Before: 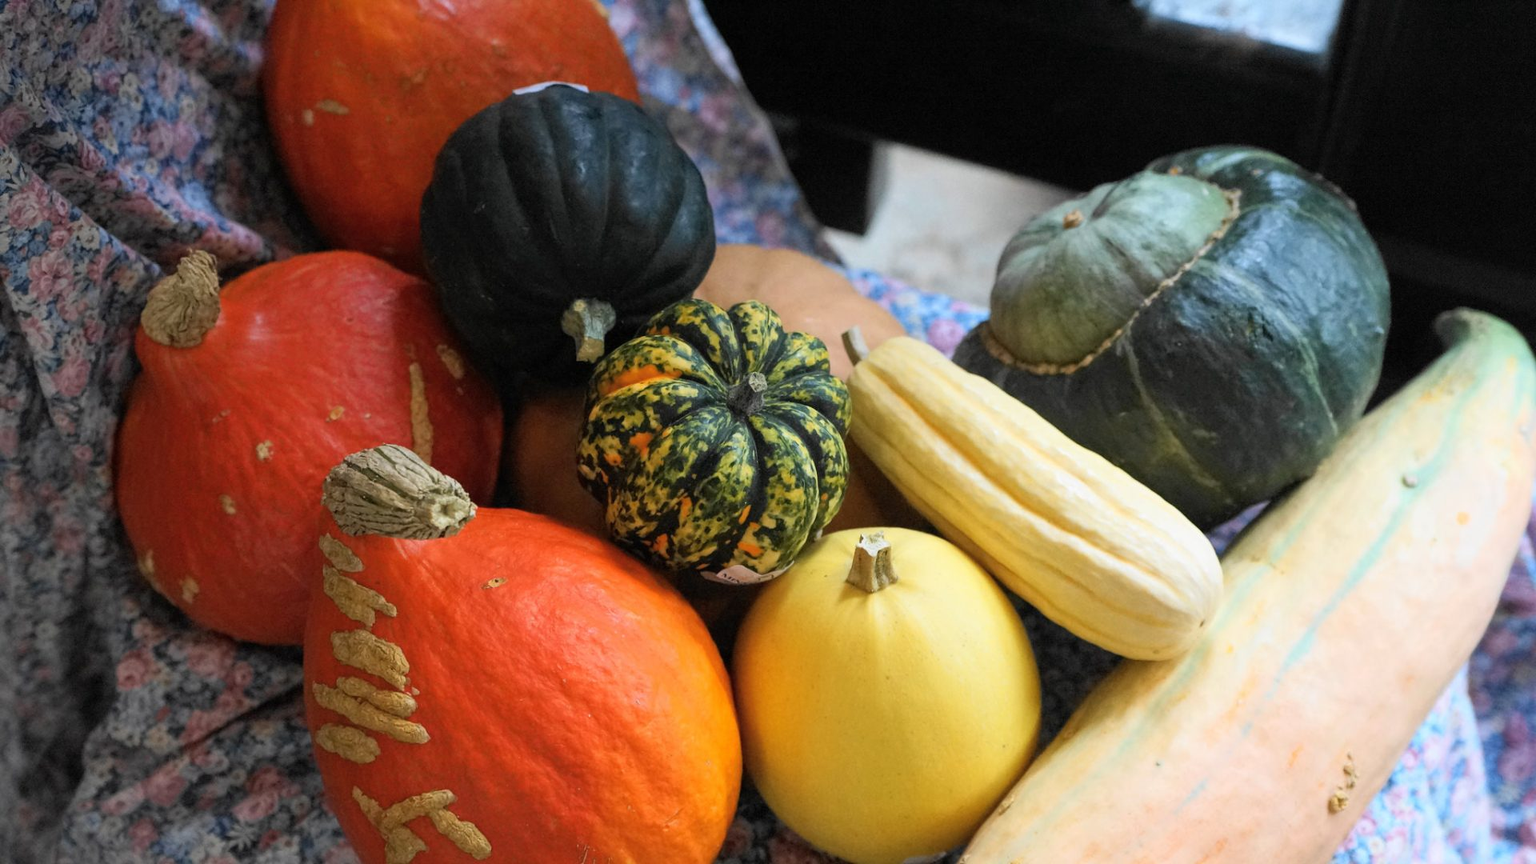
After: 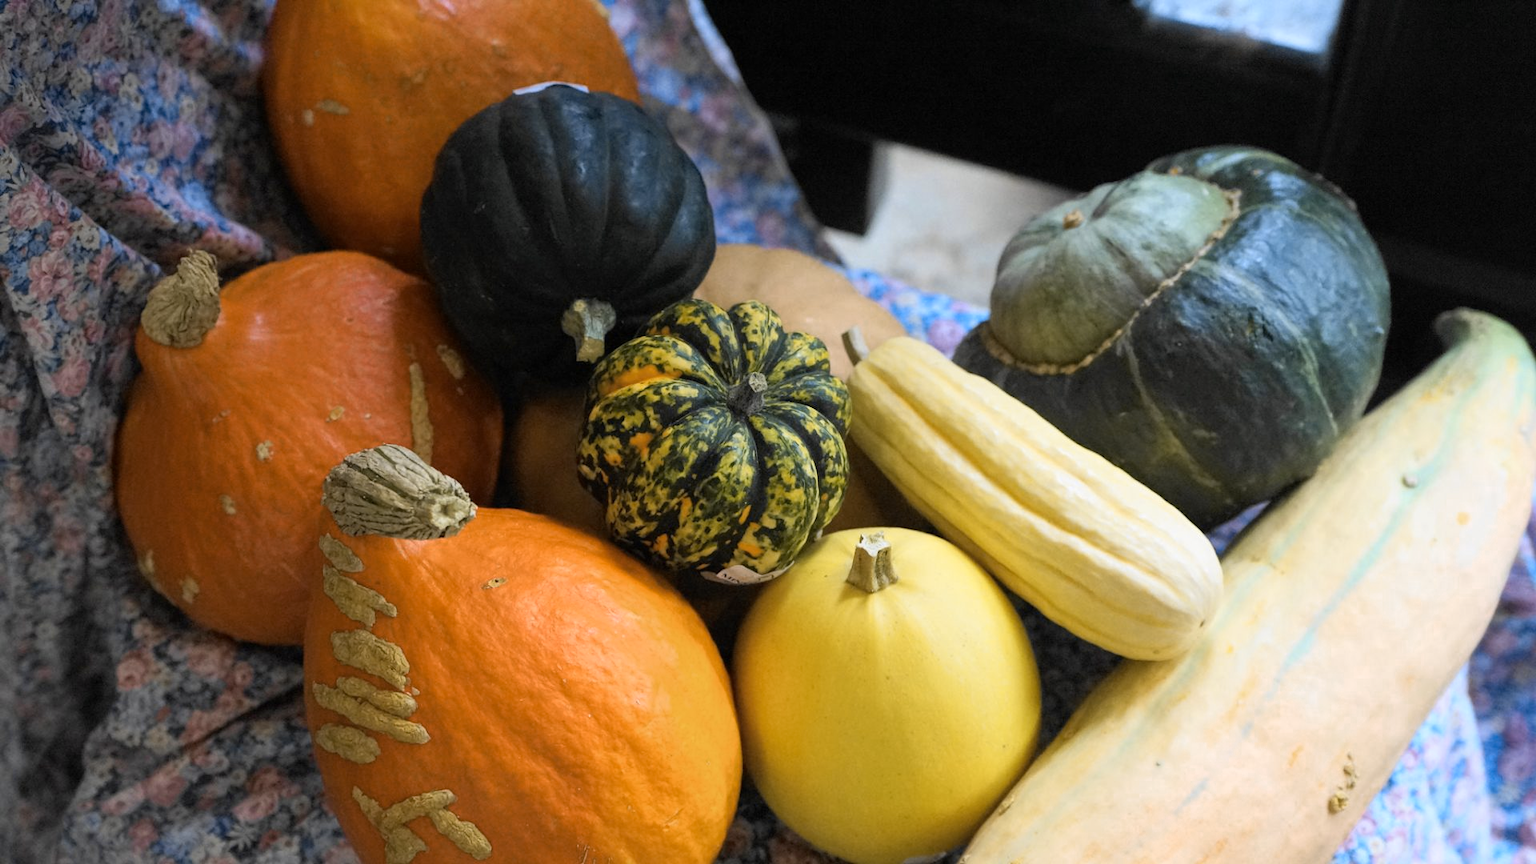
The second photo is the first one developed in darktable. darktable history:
color zones: curves: ch0 [(0, 0.559) (0.153, 0.551) (0.229, 0.5) (0.429, 0.5) (0.571, 0.5) (0.714, 0.5) (0.857, 0.5) (1, 0.559)]; ch1 [(0, 0.417) (0.112, 0.336) (0.213, 0.26) (0.429, 0.34) (0.571, 0.35) (0.683, 0.331) (0.857, 0.344) (1, 0.417)]
color contrast: green-magenta contrast 1.12, blue-yellow contrast 1.95, unbound 0
tone equalizer: on, module defaults
